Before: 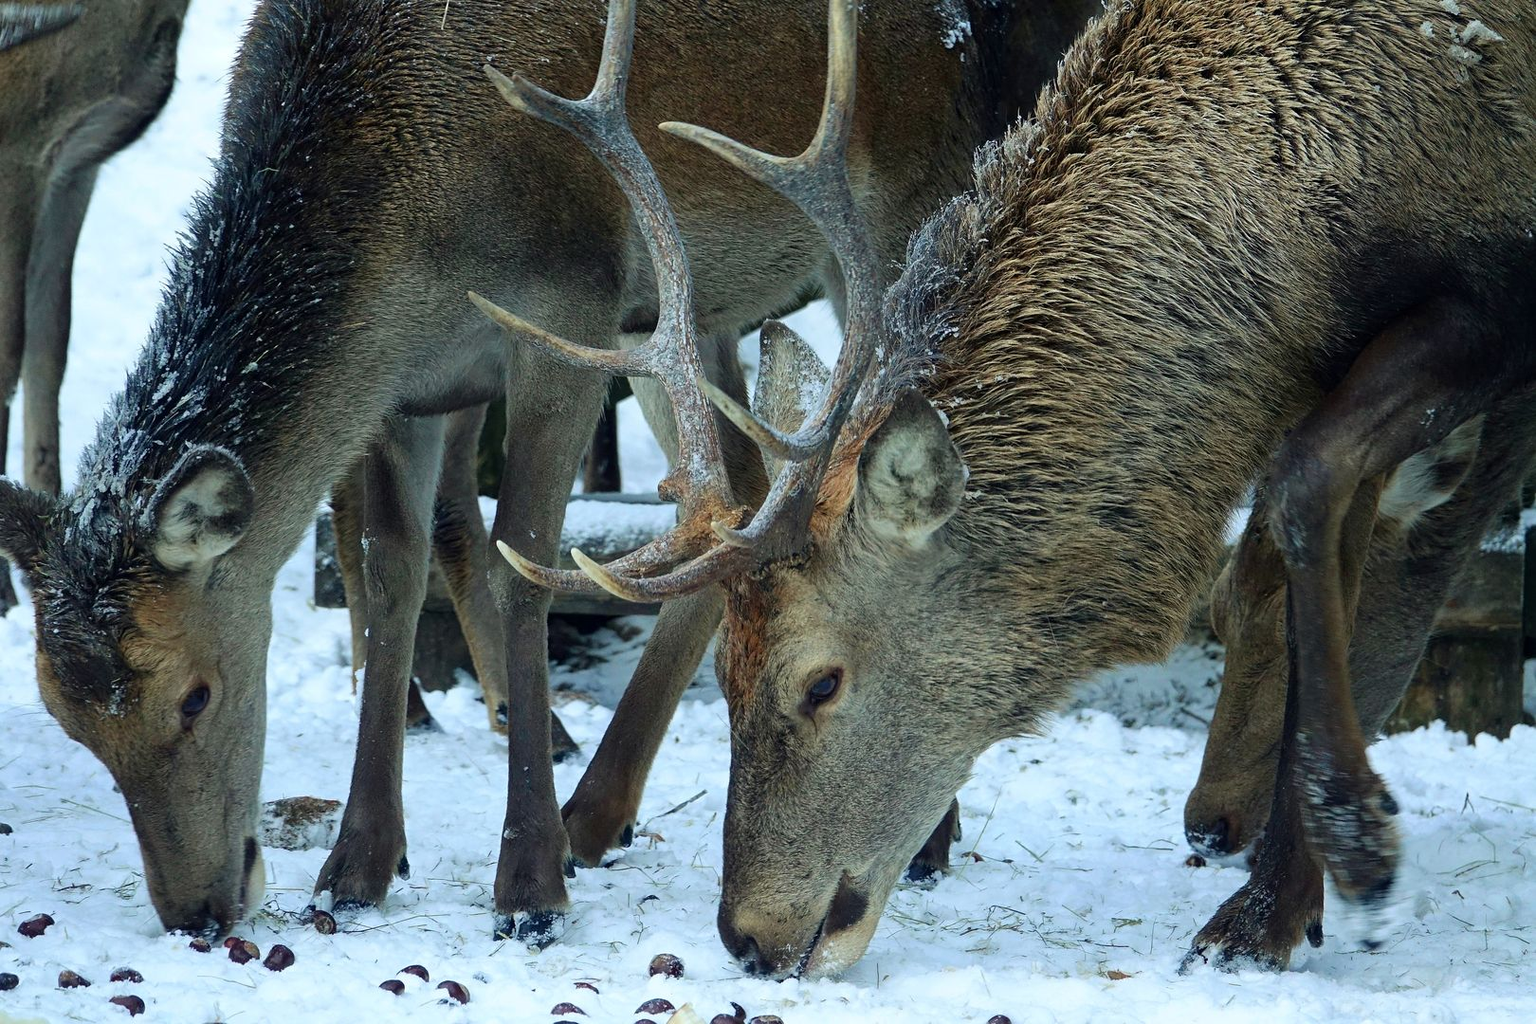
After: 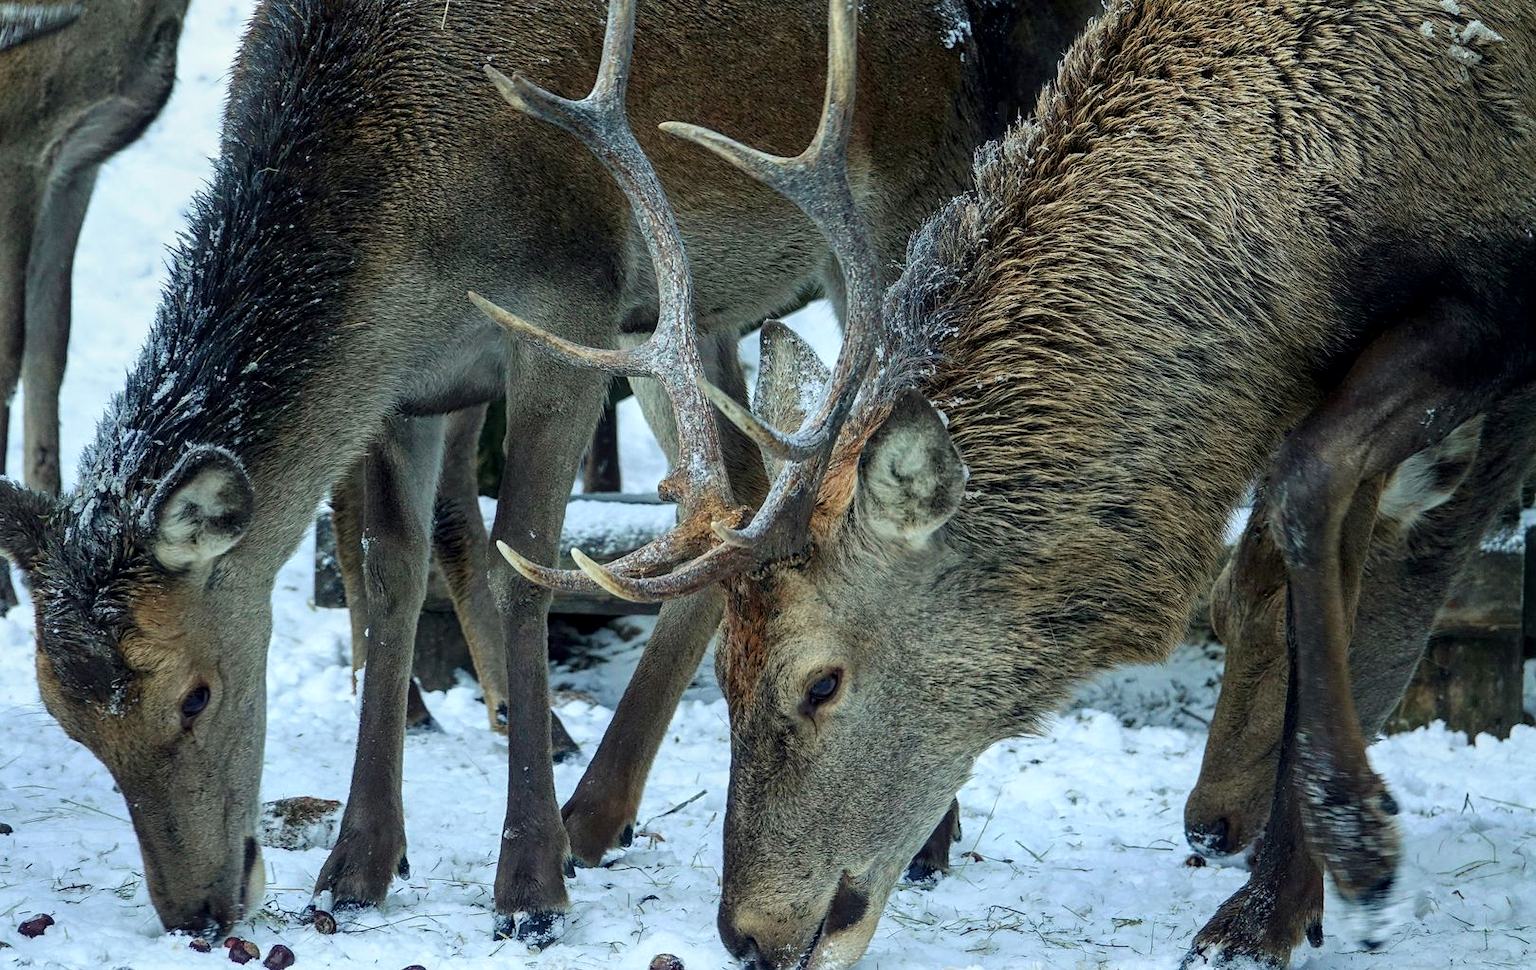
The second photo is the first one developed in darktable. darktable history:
crop and rotate: top 0%, bottom 5.097%
local contrast: detail 130%
